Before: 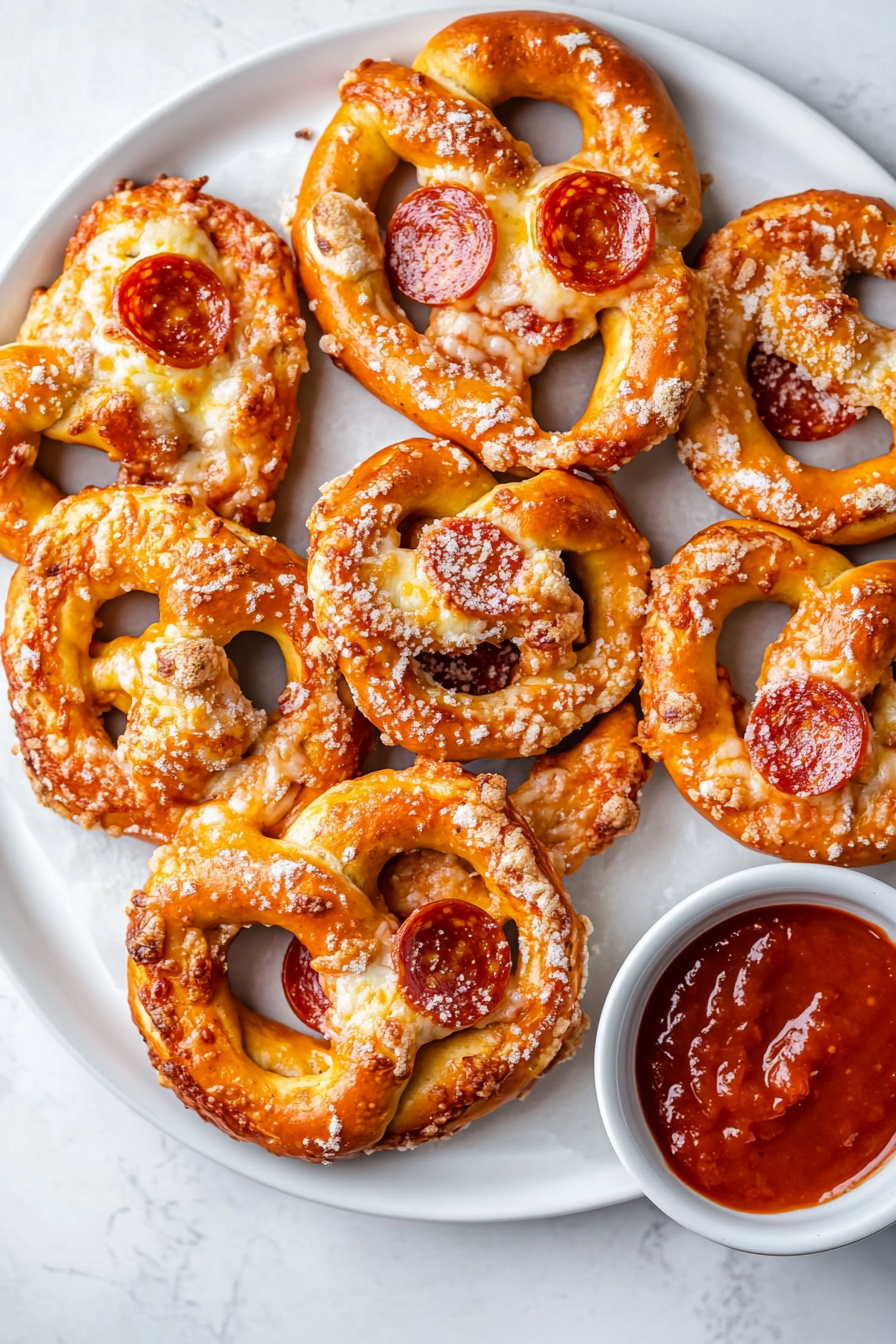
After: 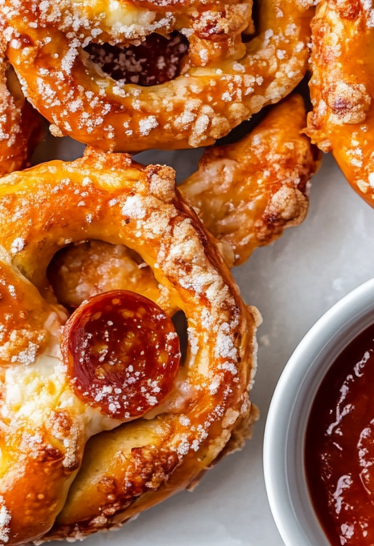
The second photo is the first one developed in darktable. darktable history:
crop: left 36.967%, top 45.328%, right 20.682%, bottom 13.46%
